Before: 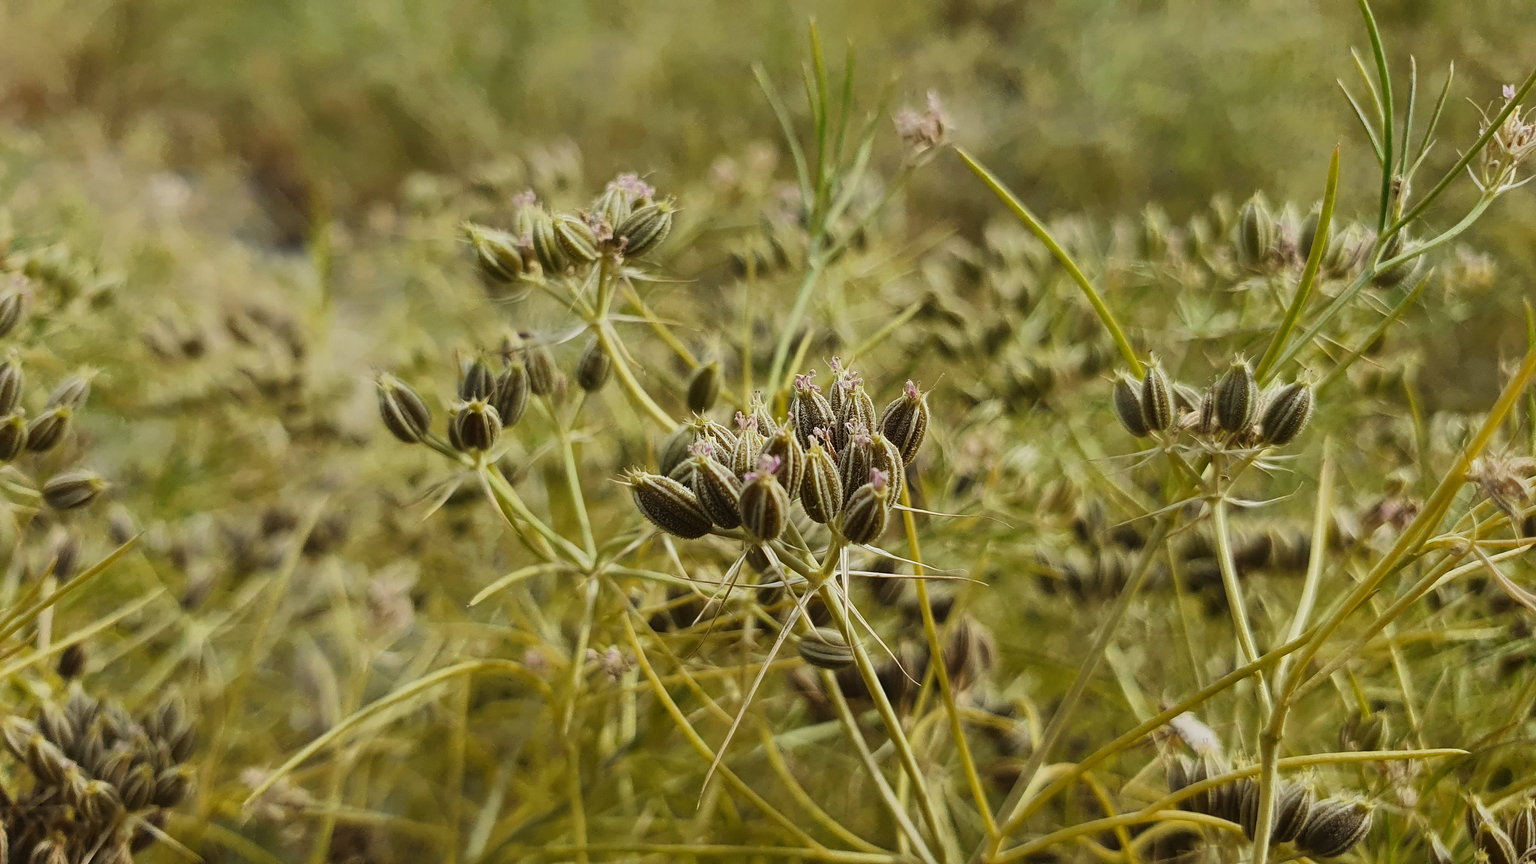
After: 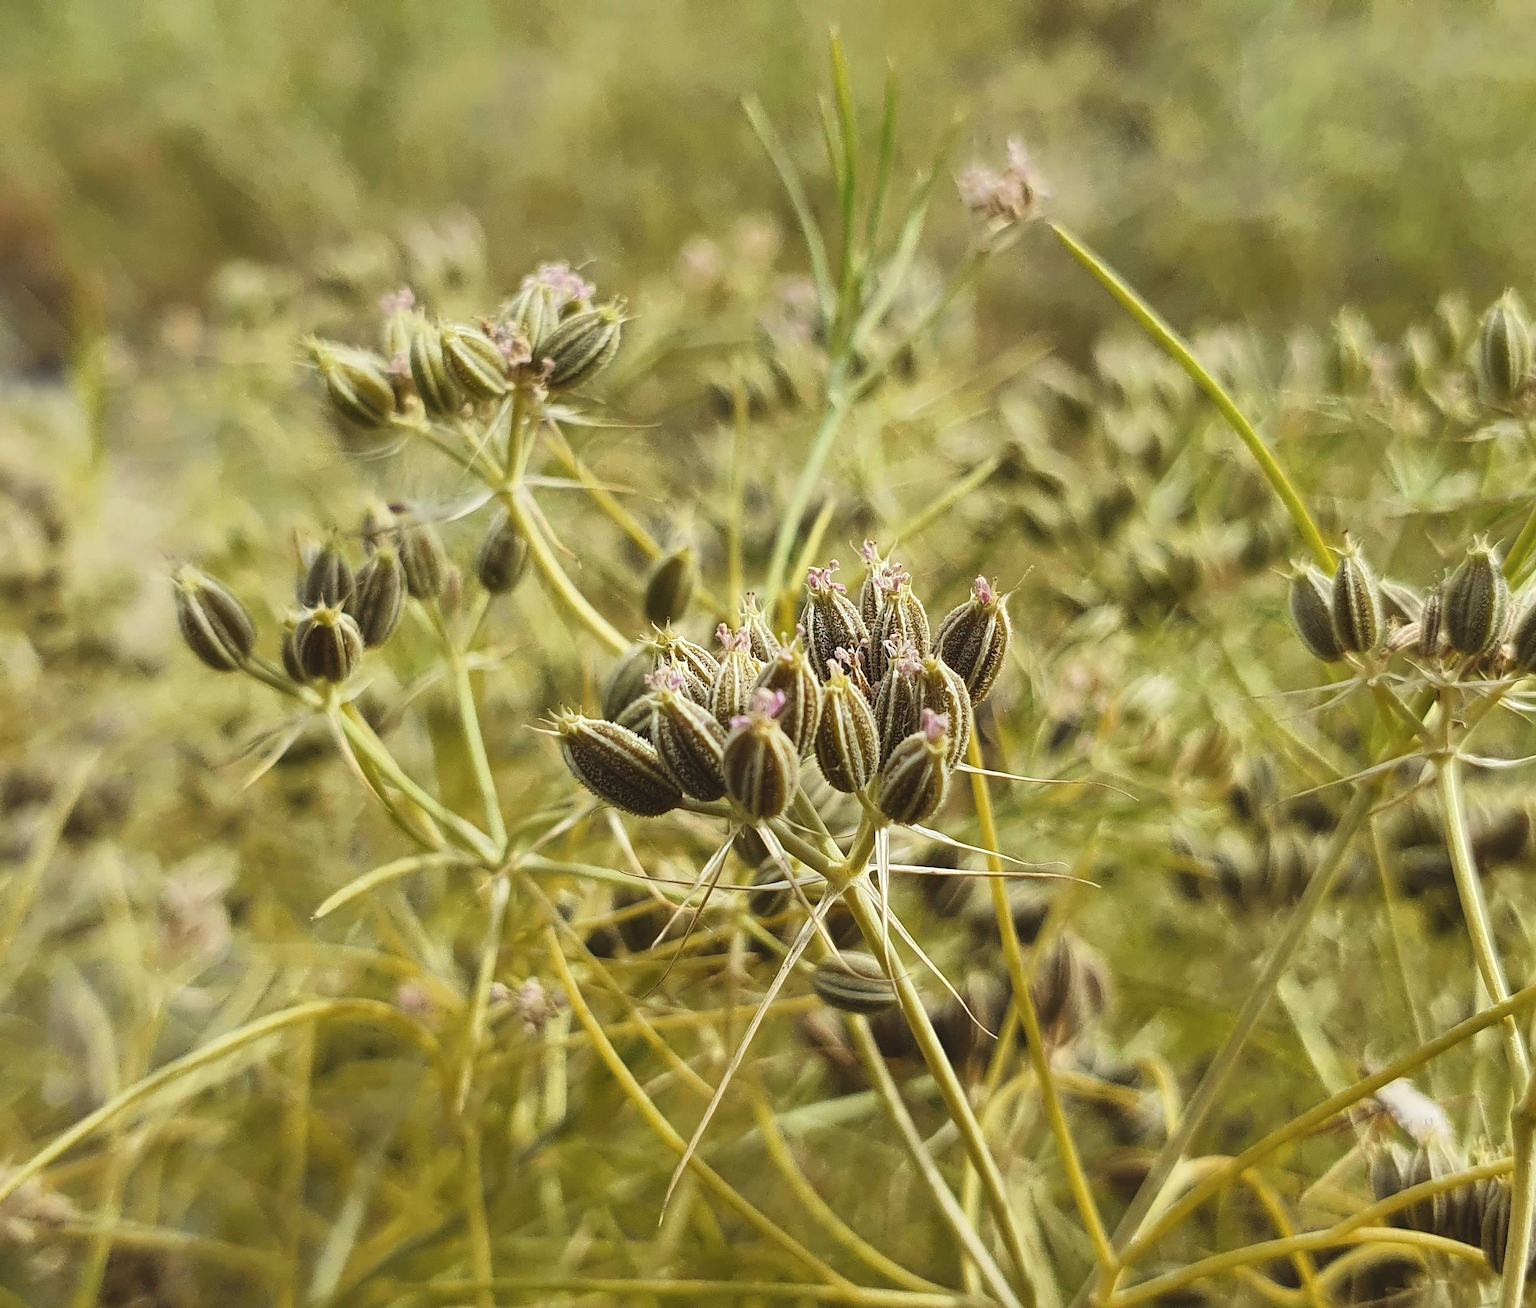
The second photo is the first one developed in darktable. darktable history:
contrast brightness saturation: contrast -0.098, saturation -0.098
crop: left 17.086%, right 16.87%
levels: black 0.084%, levels [0, 0.43, 0.859]
tone equalizer: edges refinement/feathering 500, mask exposure compensation -1.57 EV, preserve details no
